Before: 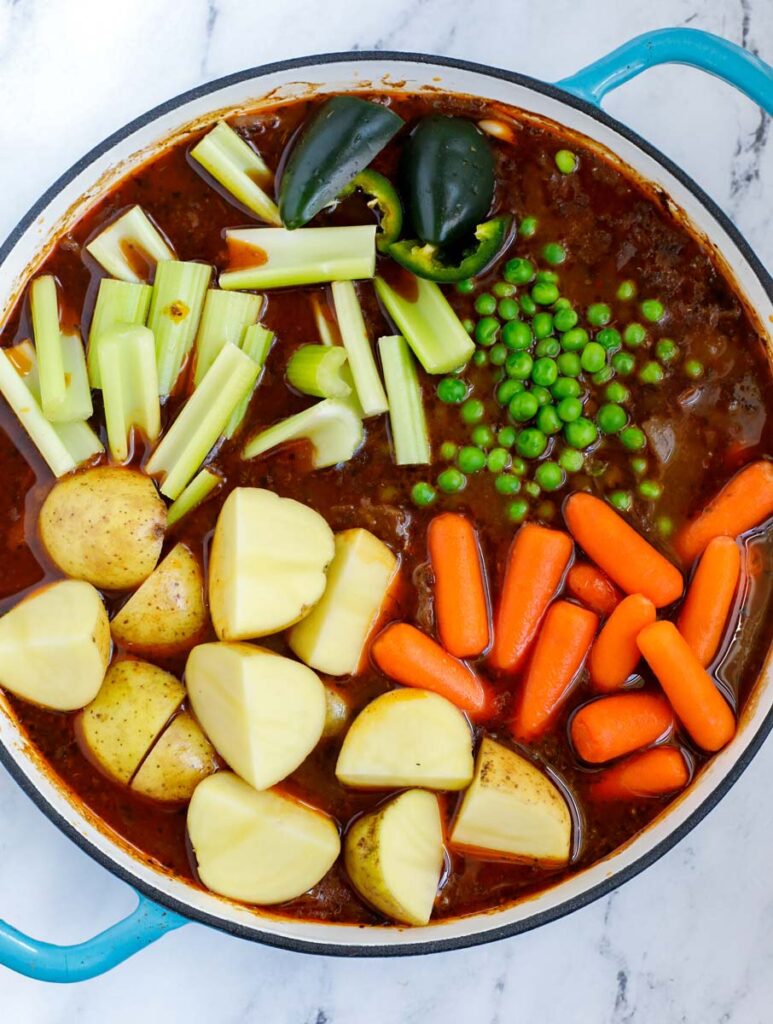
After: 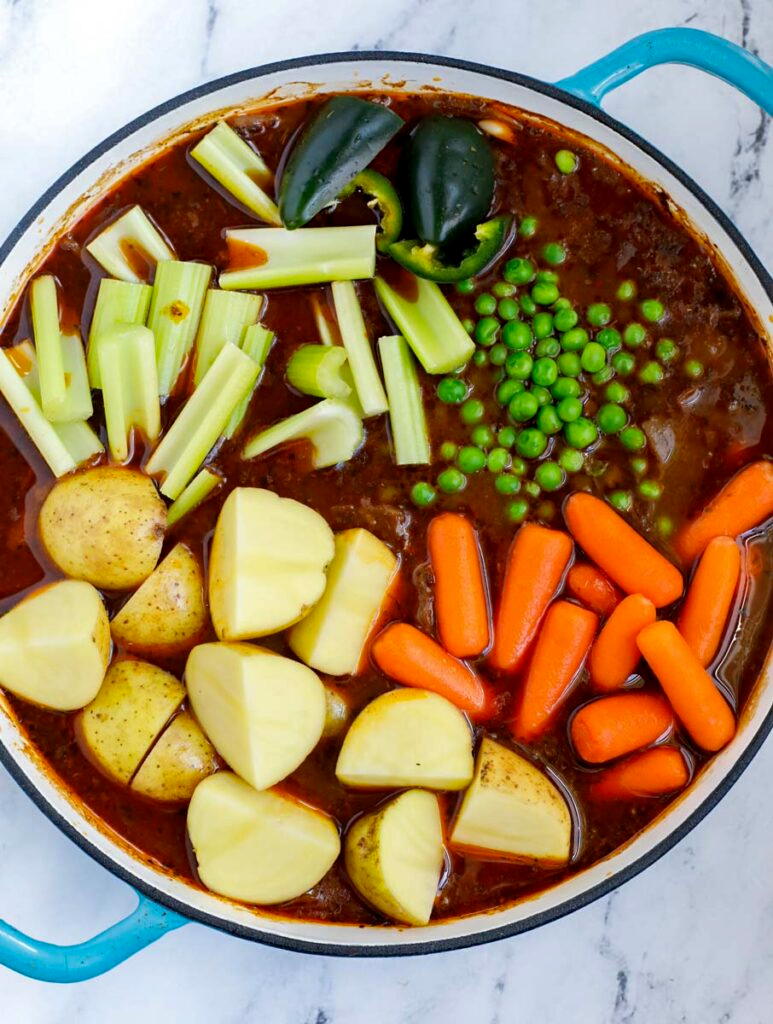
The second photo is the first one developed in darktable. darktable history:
haze removal: compatibility mode true, adaptive false
exposure: black level correction 0.001, compensate exposure bias true, compensate highlight preservation false
